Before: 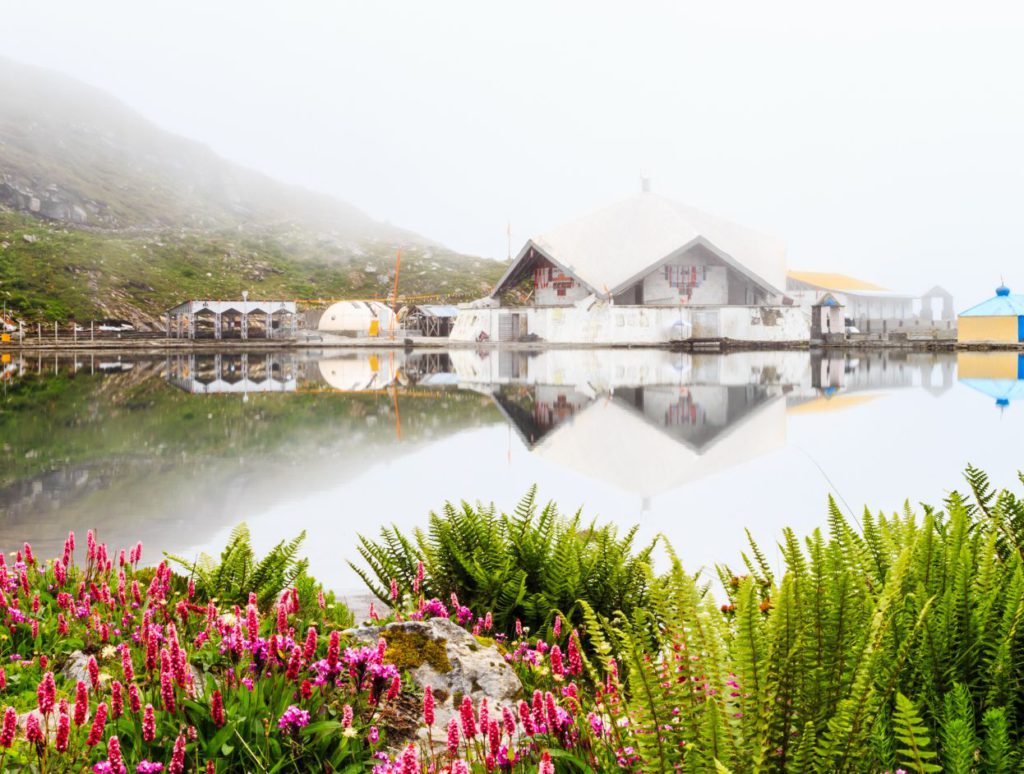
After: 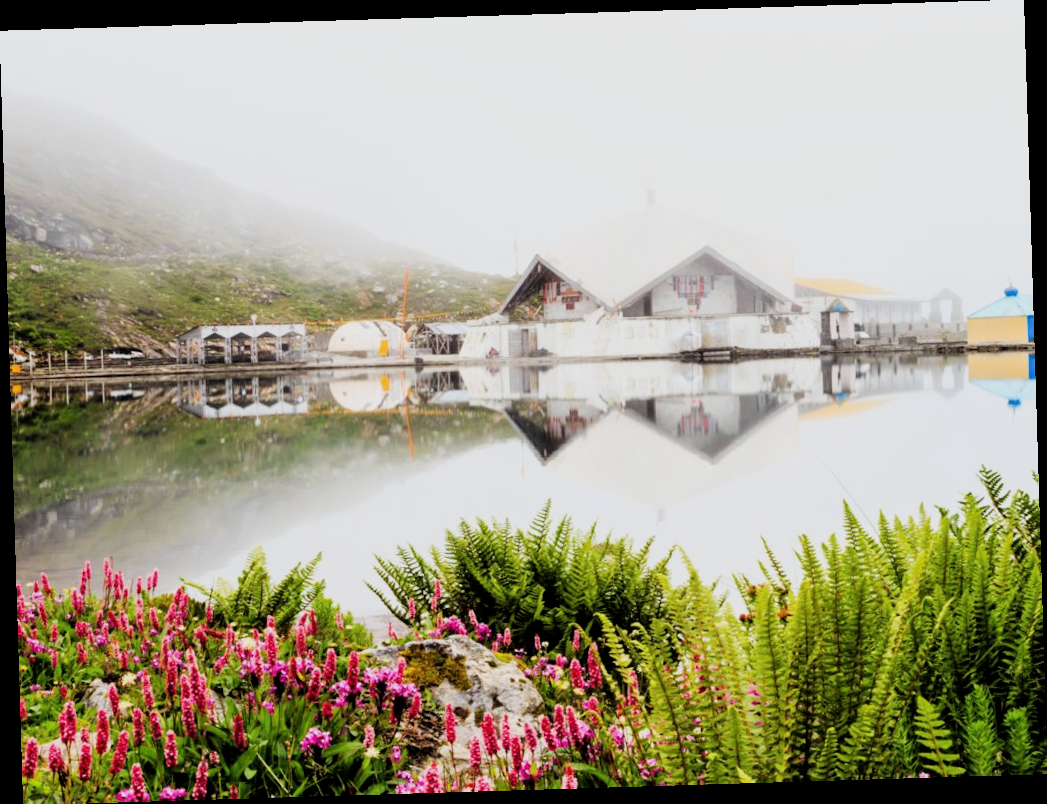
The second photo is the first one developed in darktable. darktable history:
filmic rgb: black relative exposure -5 EV, white relative exposure 3.5 EV, hardness 3.19, contrast 1.2, highlights saturation mix -50%
rotate and perspective: rotation -1.75°, automatic cropping off
